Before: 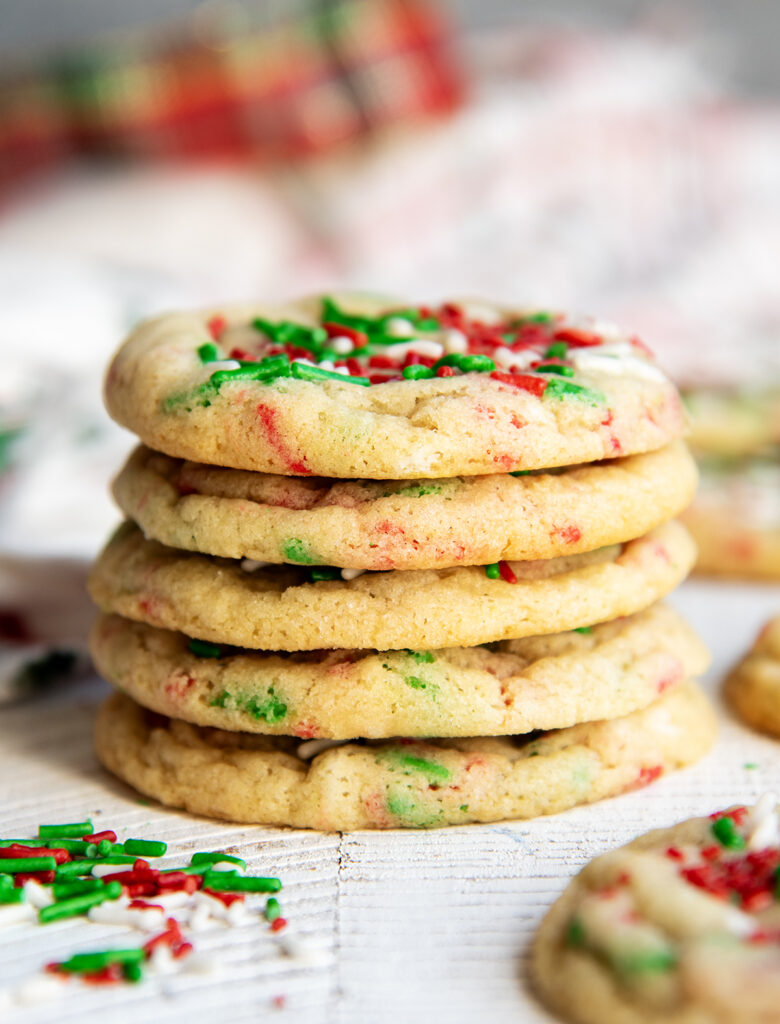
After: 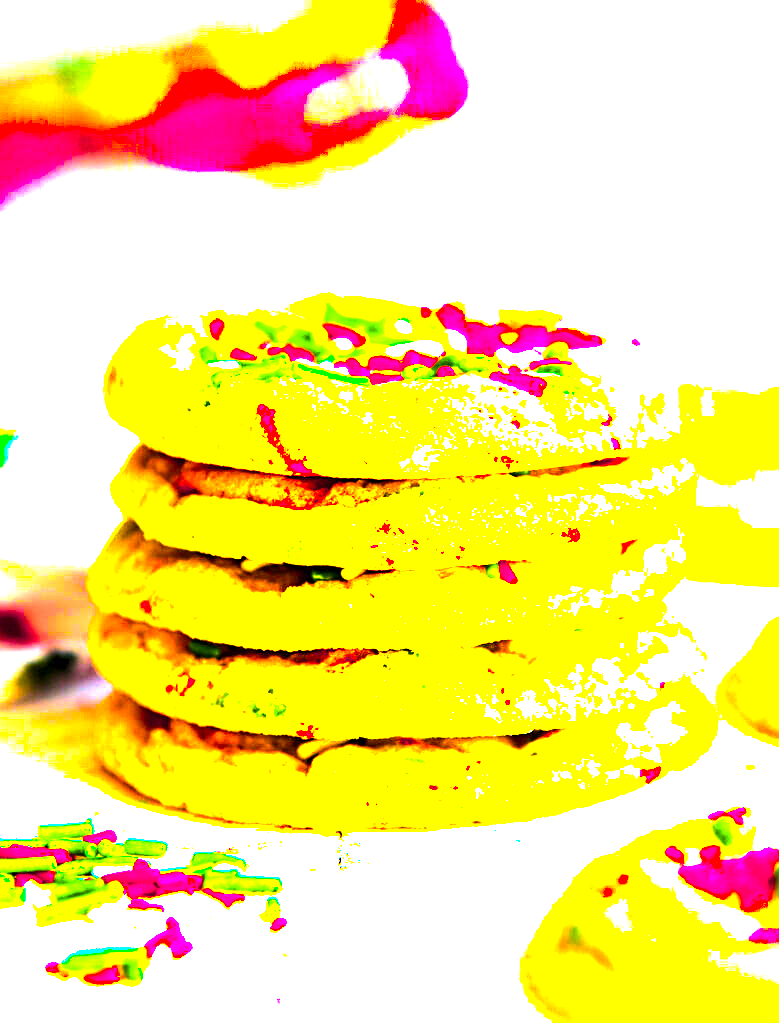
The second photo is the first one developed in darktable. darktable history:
exposure: exposure 2.207 EV, compensate highlight preservation false
color balance rgb: linear chroma grading › highlights 100%, linear chroma grading › global chroma 23.41%, perceptual saturation grading › global saturation 35.38%, hue shift -10.68°, perceptual brilliance grading › highlights 47.25%, perceptual brilliance grading › mid-tones 22.2%, perceptual brilliance grading › shadows -5.93%
crop and rotate: left 0.126%
sharpen: radius 2.767
